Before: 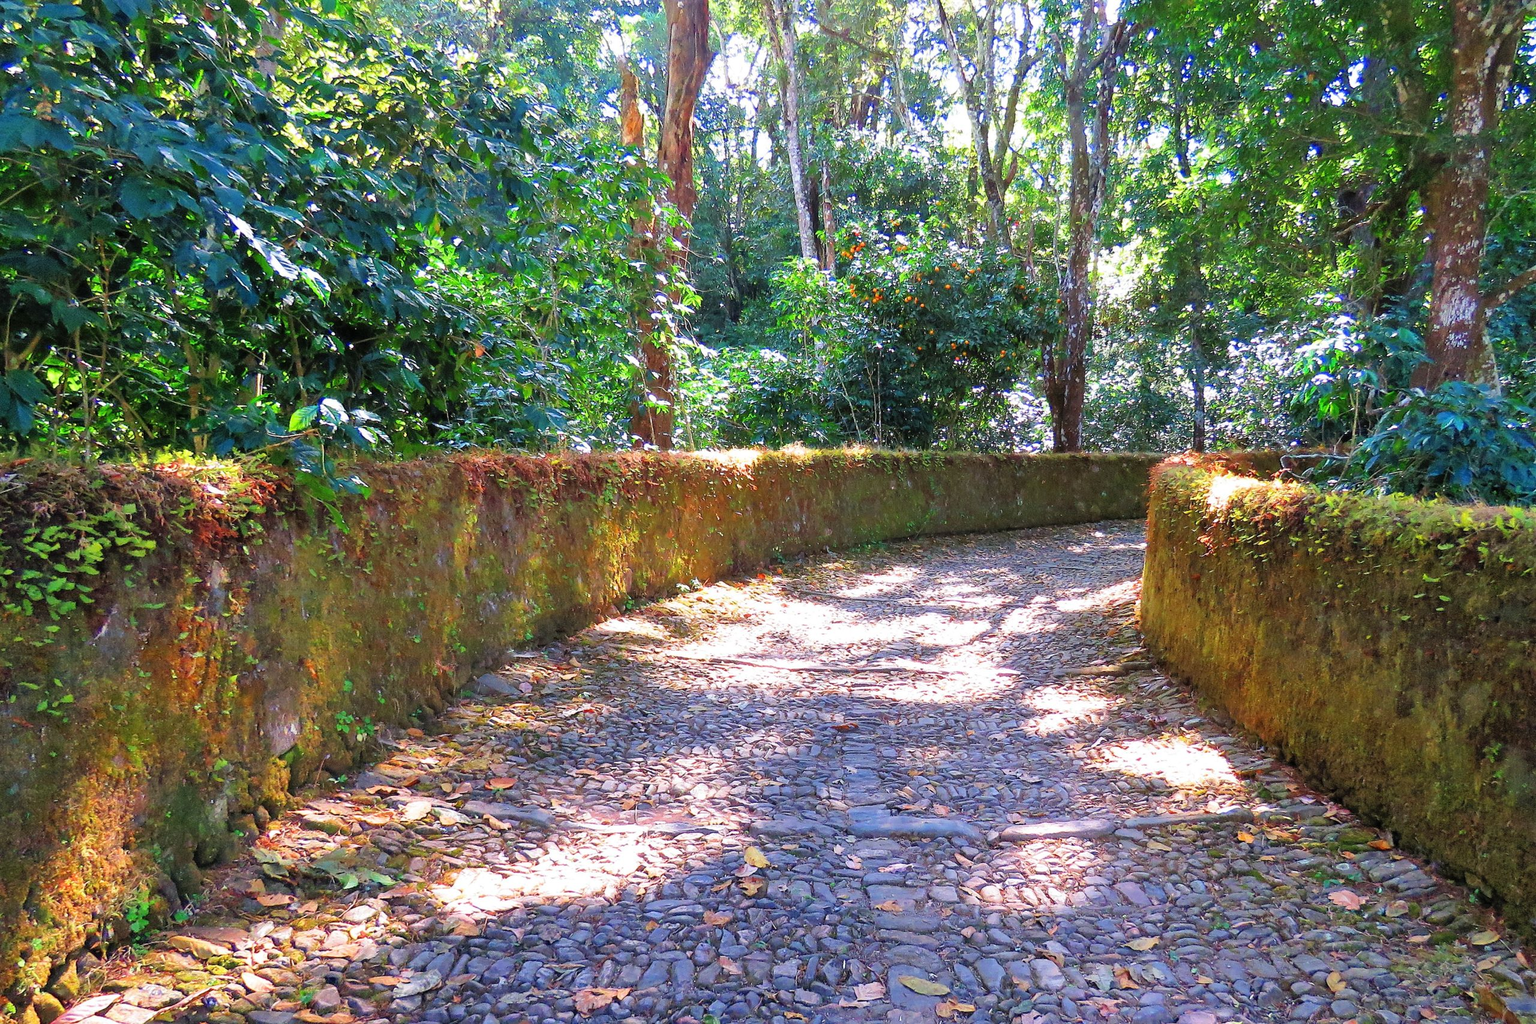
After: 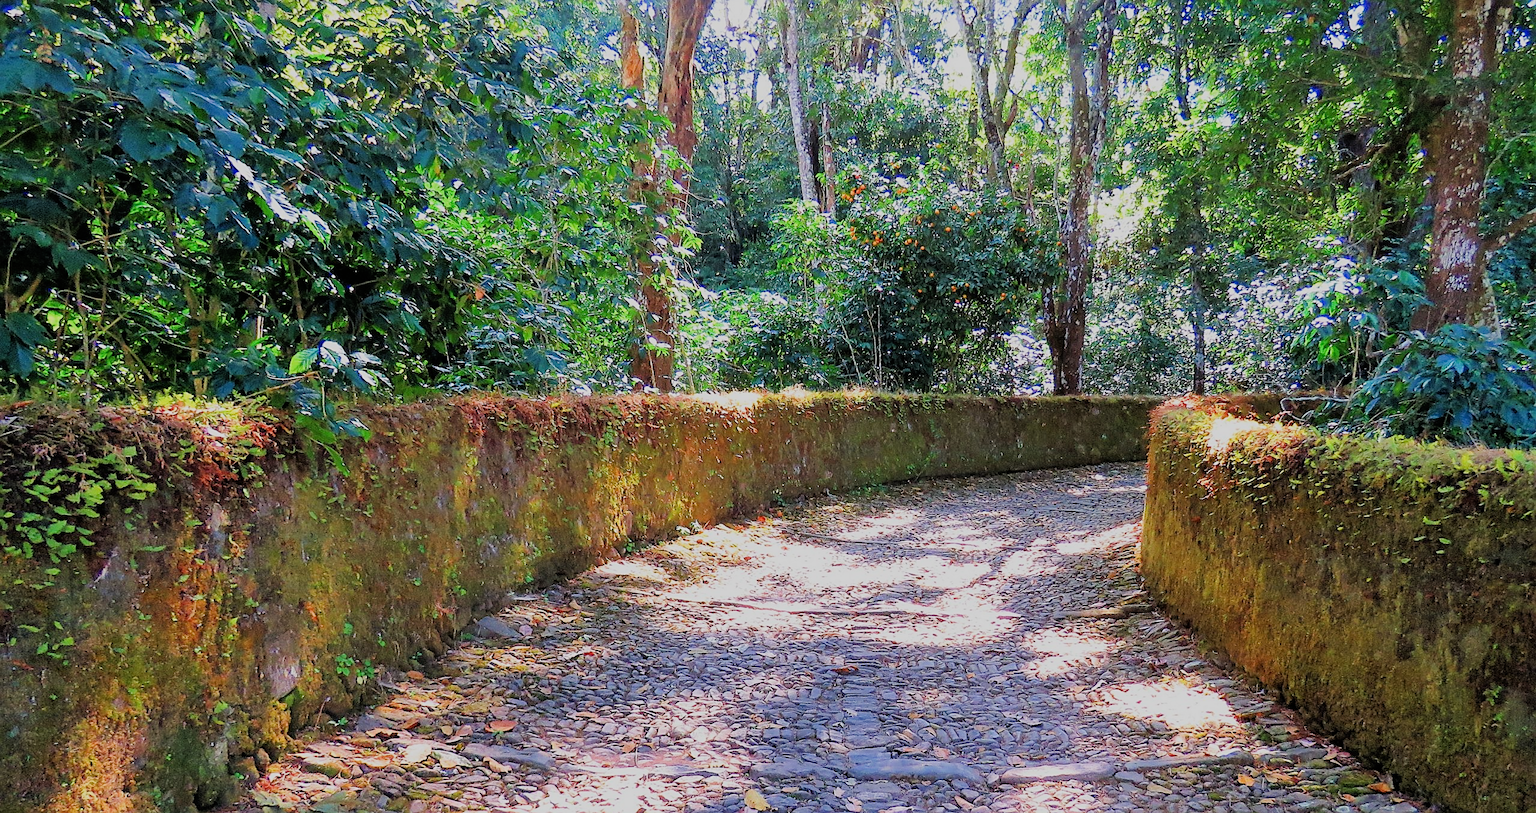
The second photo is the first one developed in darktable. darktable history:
filmic rgb: black relative exposure -8.54 EV, white relative exposure 5.52 EV, hardness 3.39, contrast 1.016
sharpen: on, module defaults
crop and rotate: top 5.667%, bottom 14.937%
